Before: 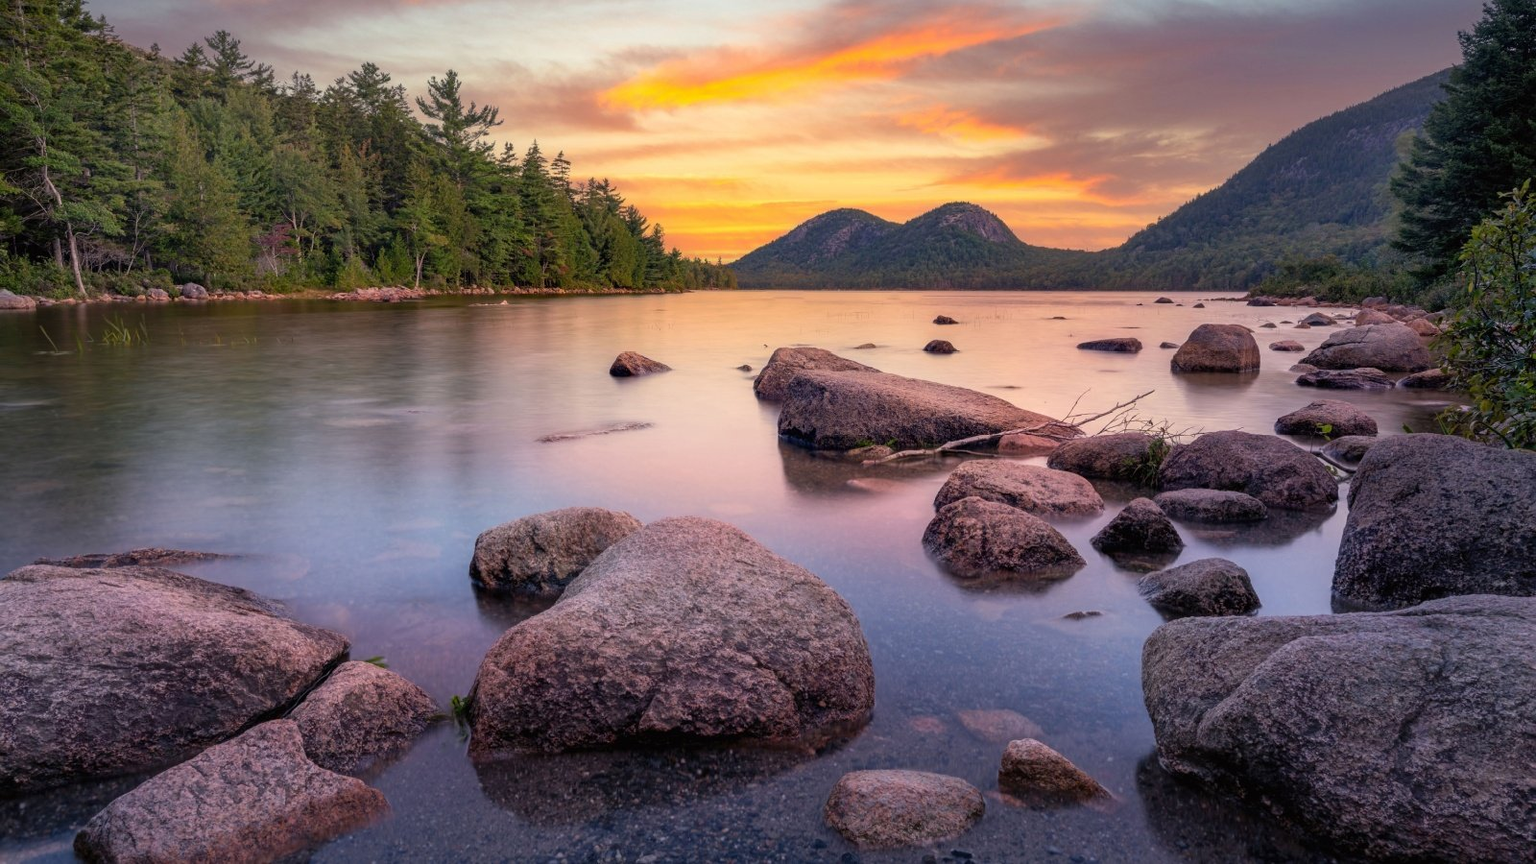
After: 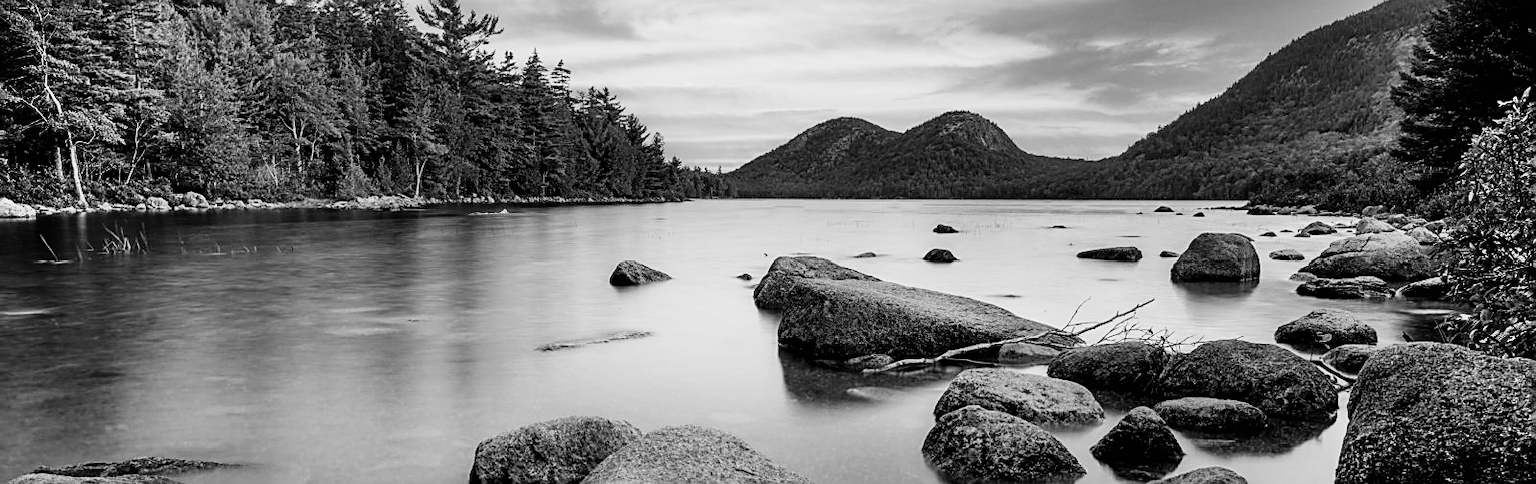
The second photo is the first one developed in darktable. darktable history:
crop and rotate: top 10.605%, bottom 33.274%
sigmoid: contrast 1.7, skew -0.2, preserve hue 0%, red attenuation 0.1, red rotation 0.035, green attenuation 0.1, green rotation -0.017, blue attenuation 0.15, blue rotation -0.052, base primaries Rec2020
color balance rgb: shadows lift › chroma 3%, shadows lift › hue 240.84°, highlights gain › chroma 3%, highlights gain › hue 73.2°, global offset › luminance -0.5%, perceptual saturation grading › global saturation 20%, perceptual saturation grading › highlights -25%, perceptual saturation grading › shadows 50%, global vibrance 25.26%
monochrome: a 2.21, b -1.33, size 2.2
shadows and highlights: radius 110.86, shadows 51.09, white point adjustment 9.16, highlights -4.17, highlights color adjustment 32.2%, soften with gaussian
sharpen: amount 0.6
